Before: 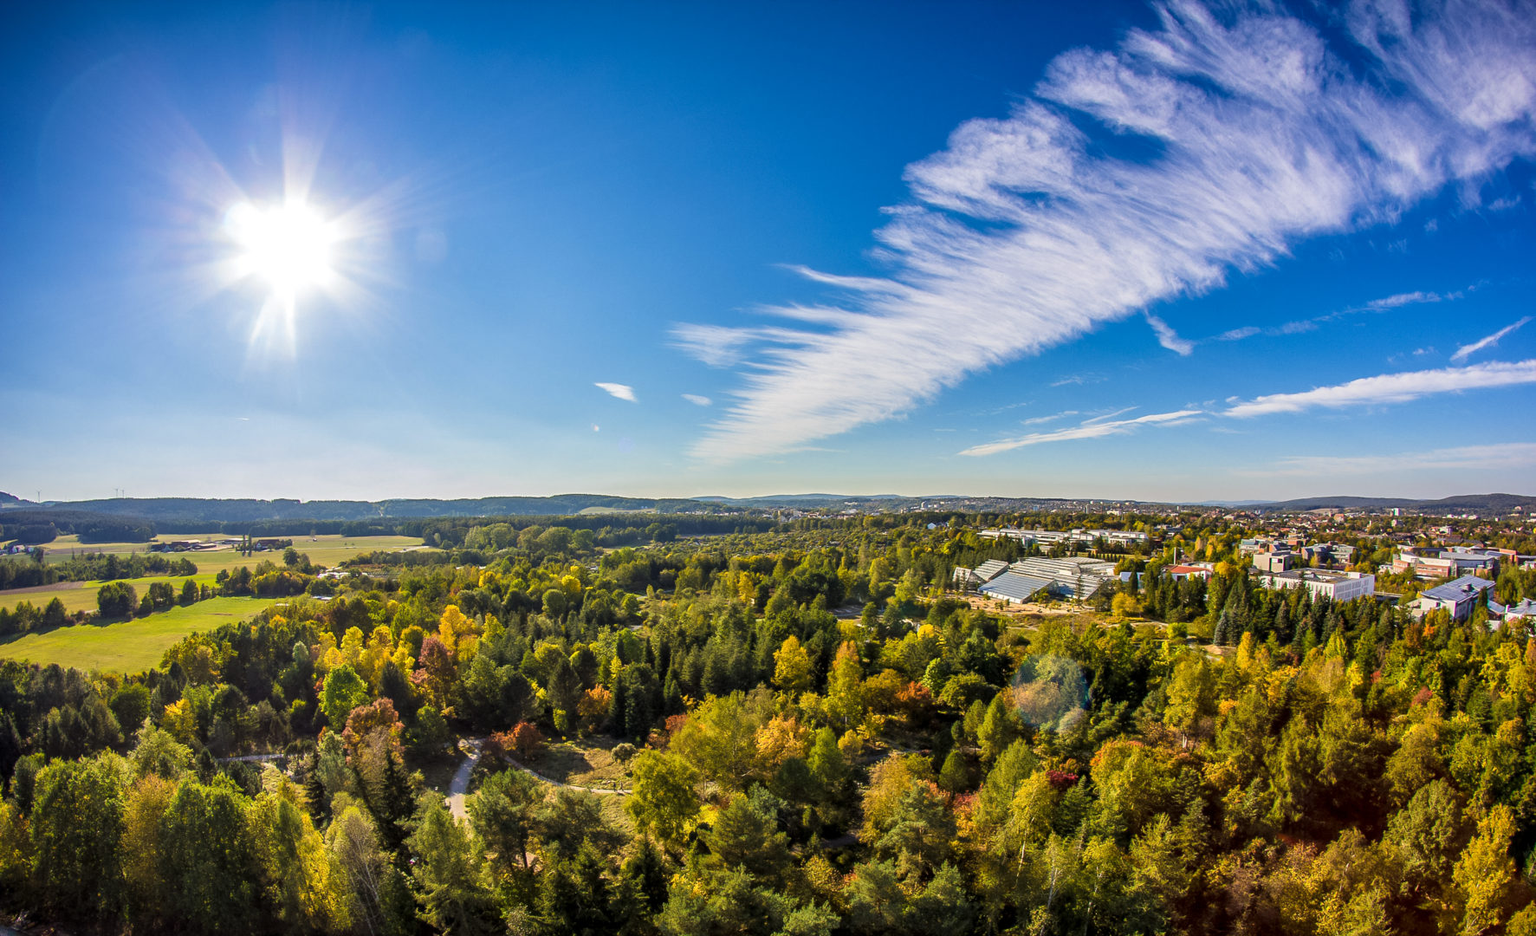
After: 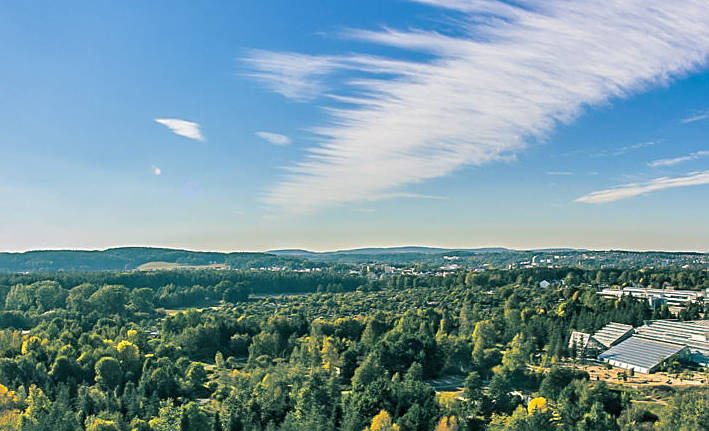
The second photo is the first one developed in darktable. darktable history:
split-toning: shadows › hue 183.6°, shadows › saturation 0.52, highlights › hue 0°, highlights › saturation 0
sharpen: on, module defaults
crop: left 30%, top 30%, right 30%, bottom 30%
